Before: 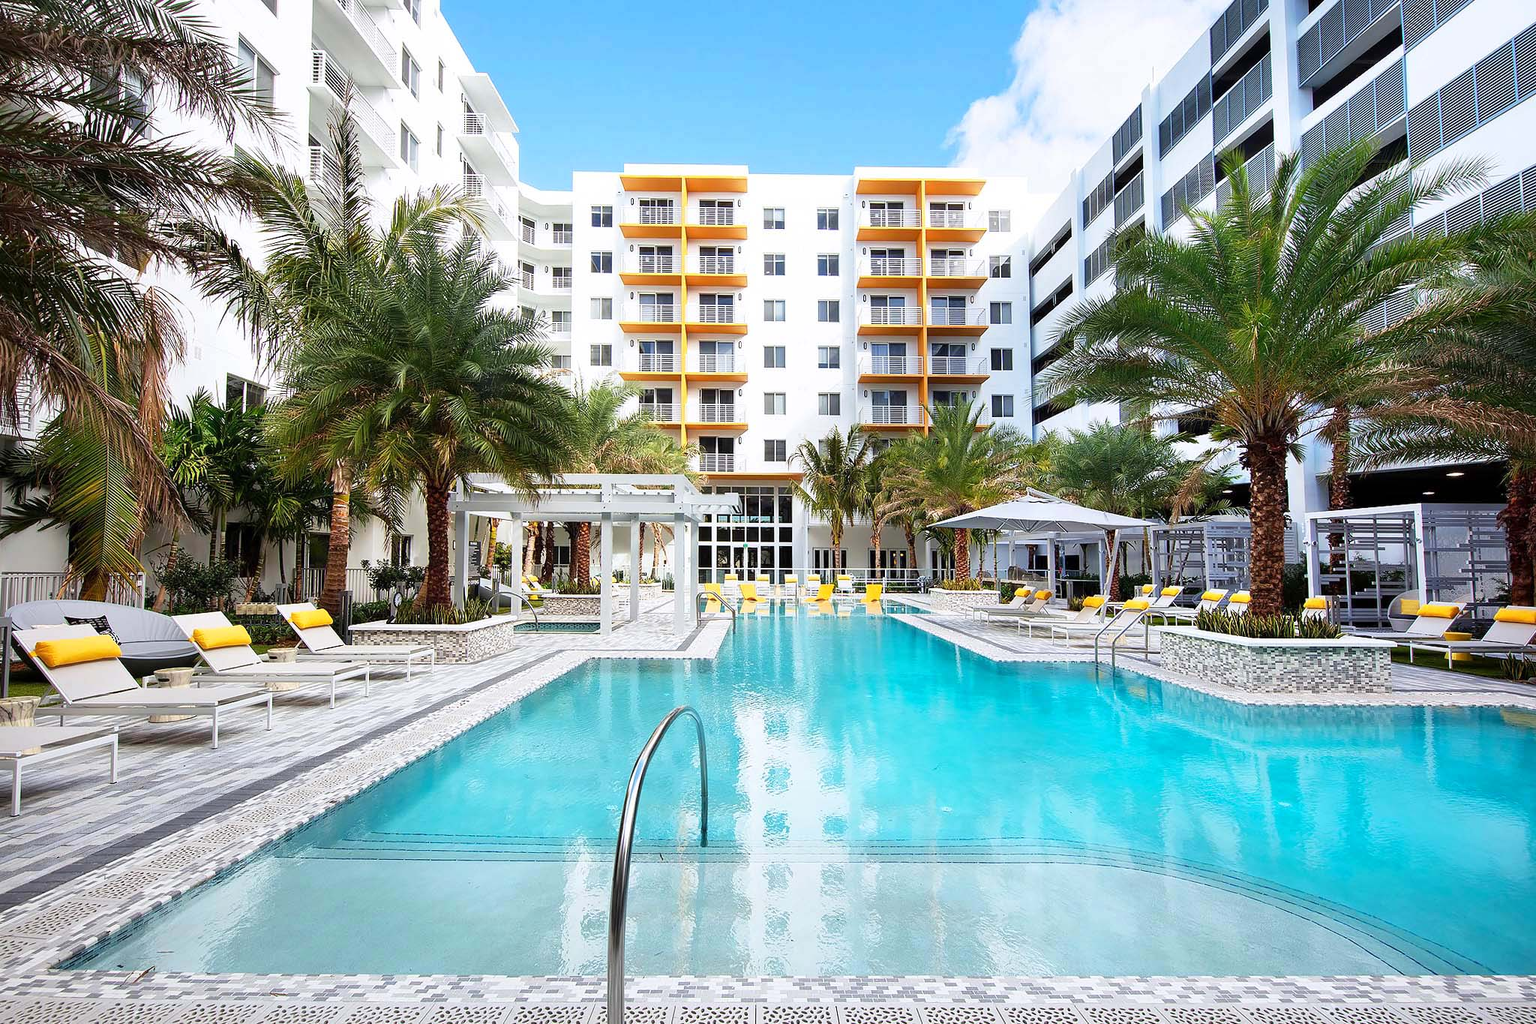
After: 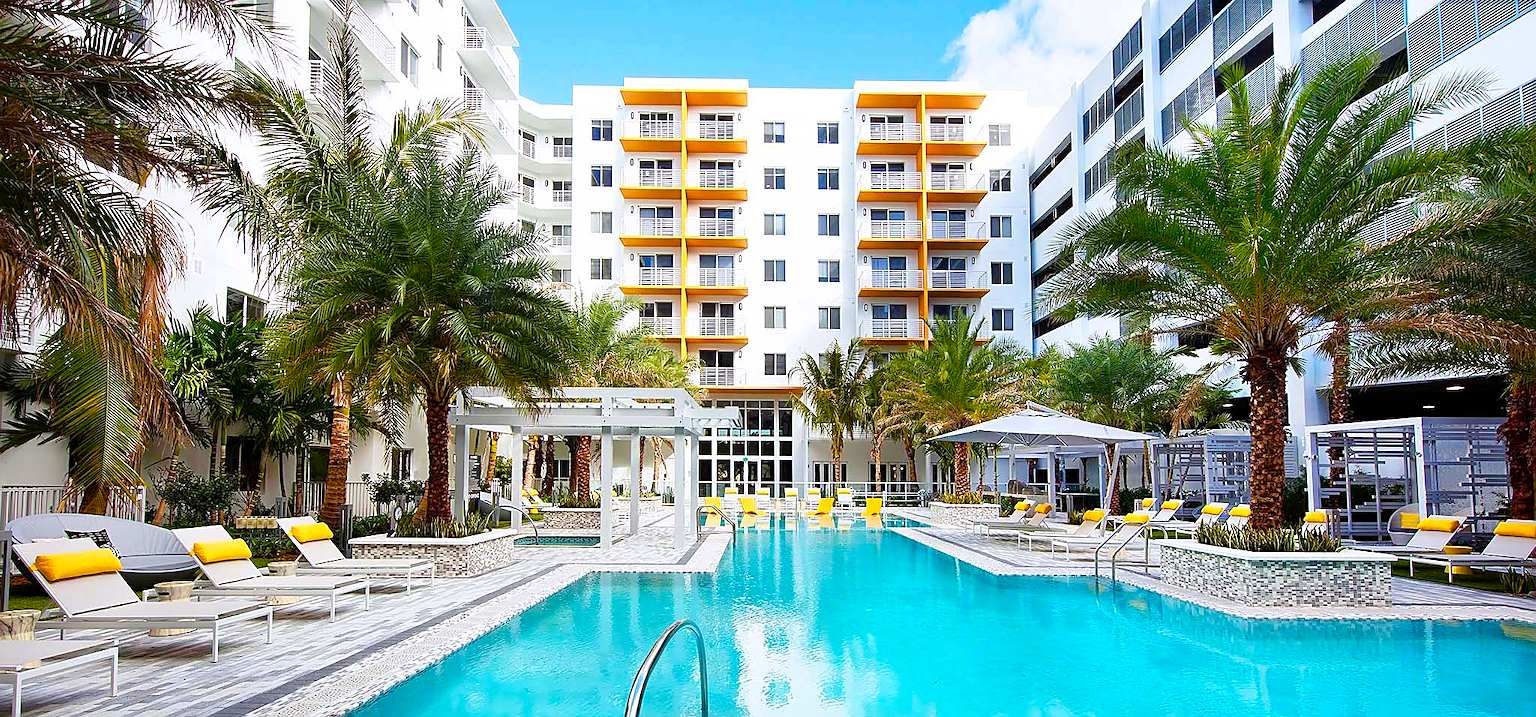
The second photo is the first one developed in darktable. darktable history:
sharpen: on, module defaults
color balance rgb: linear chroma grading › global chroma 14.584%, perceptual saturation grading › global saturation 20%, perceptual saturation grading › highlights -25.691%, perceptual saturation grading › shadows 49.387%, global vibrance 20.37%
crop and rotate: top 8.478%, bottom 21.462%
